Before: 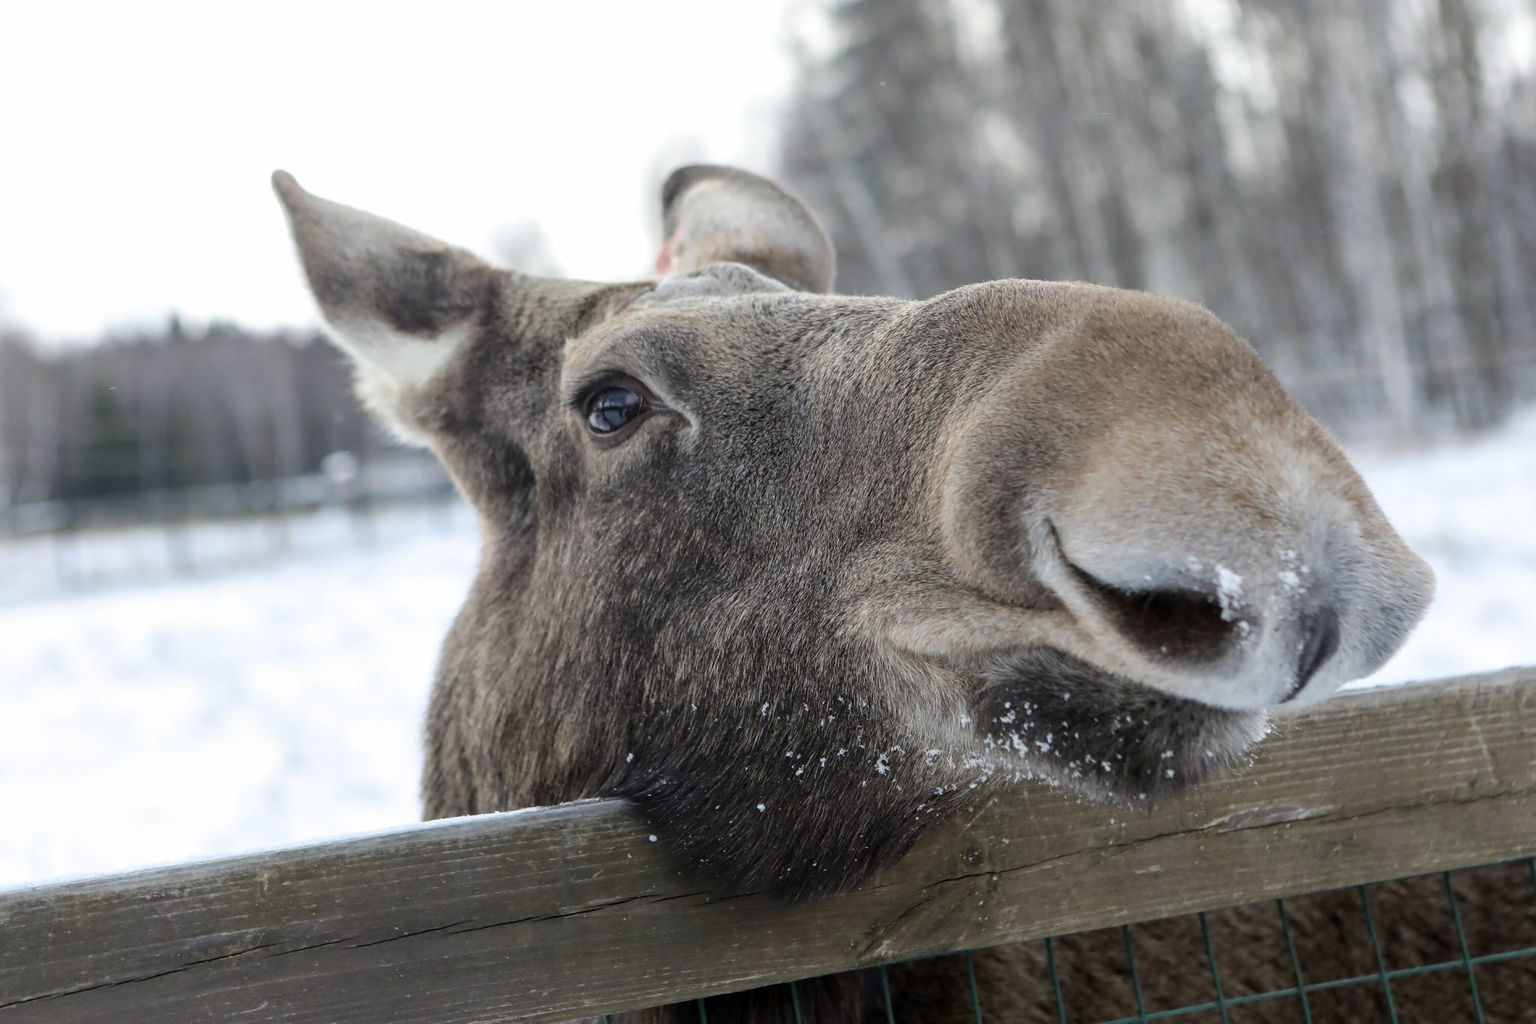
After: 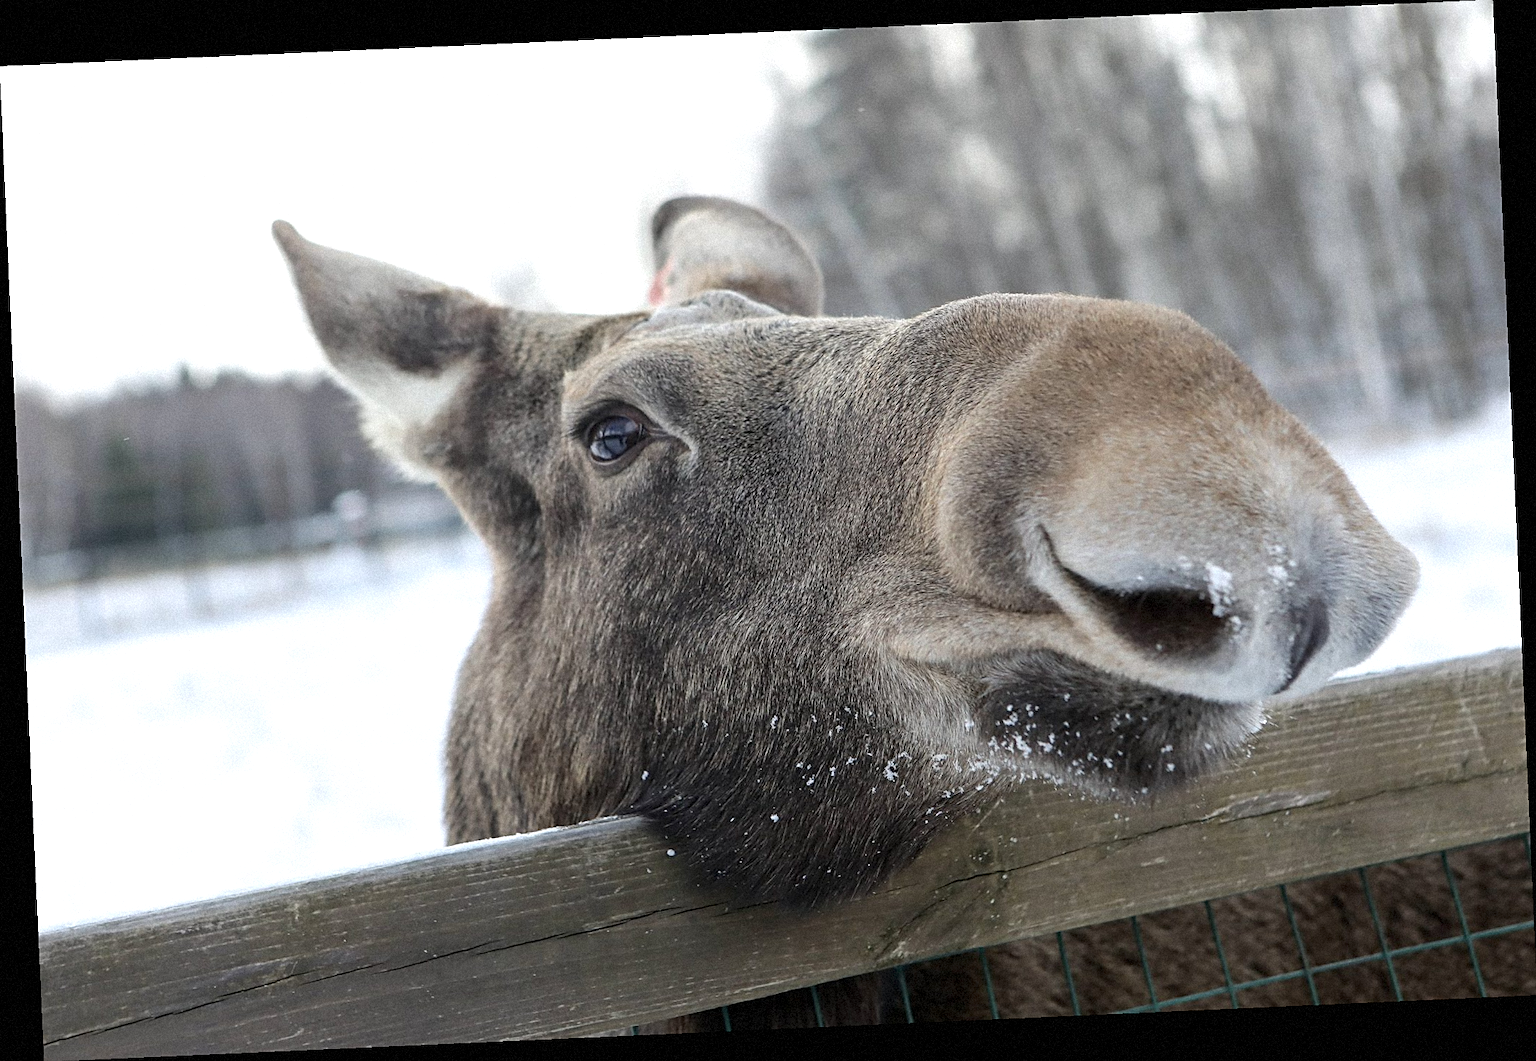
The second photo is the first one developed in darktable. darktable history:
grain: mid-tones bias 0%
sharpen: on, module defaults
exposure: exposure 0.2 EV, compensate highlight preservation false
rotate and perspective: rotation -2.56°, automatic cropping off
